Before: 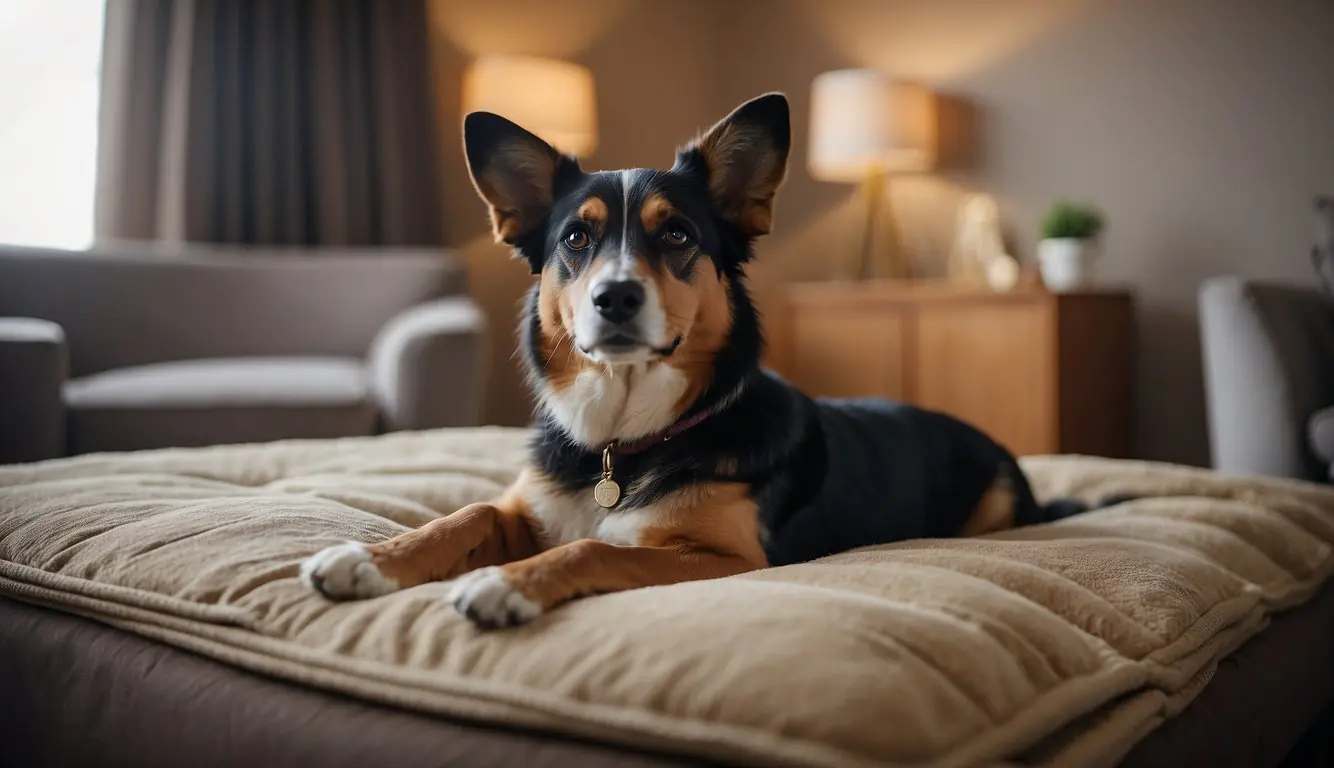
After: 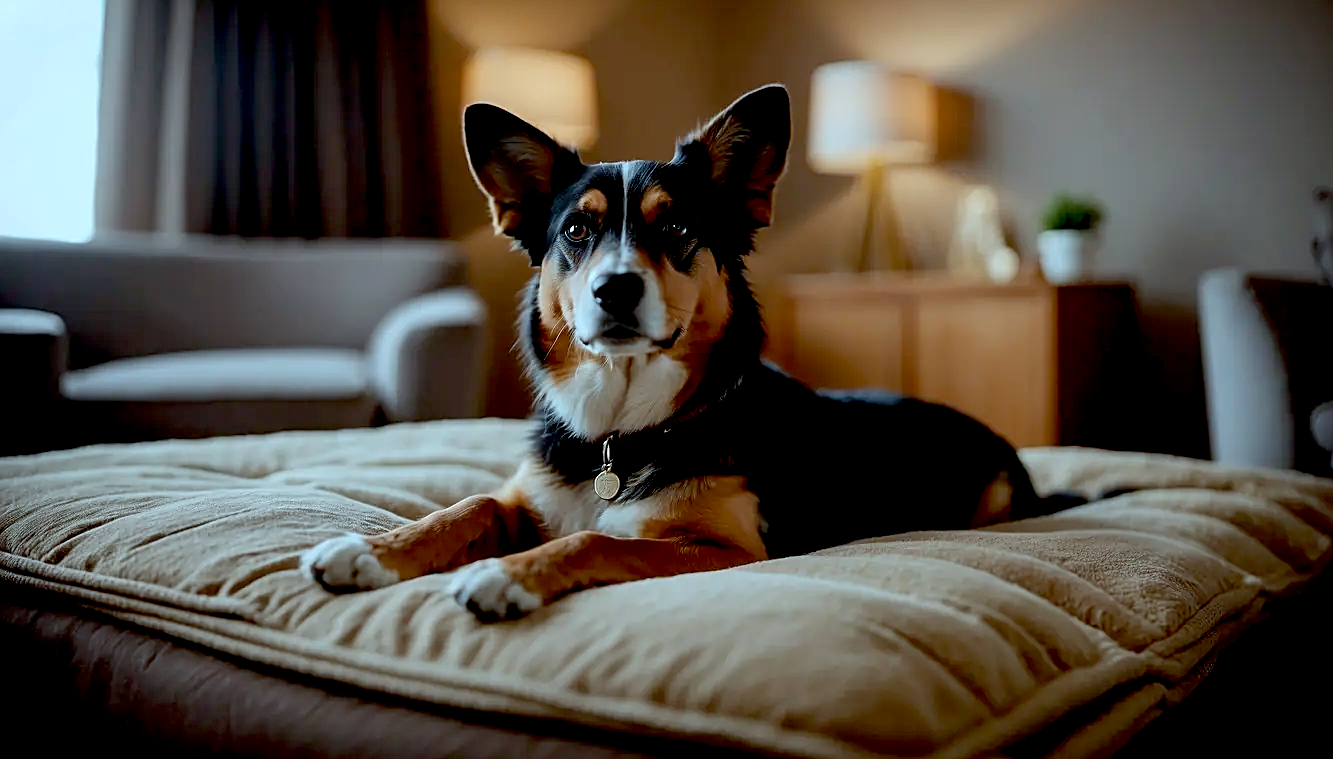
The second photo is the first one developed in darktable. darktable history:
crop: top 1.049%, right 0.001%
exposure: black level correction 0.029, exposure -0.073 EV, compensate highlight preservation false
sharpen: on, module defaults
color correction: highlights a* -11.71, highlights b* -15.58
